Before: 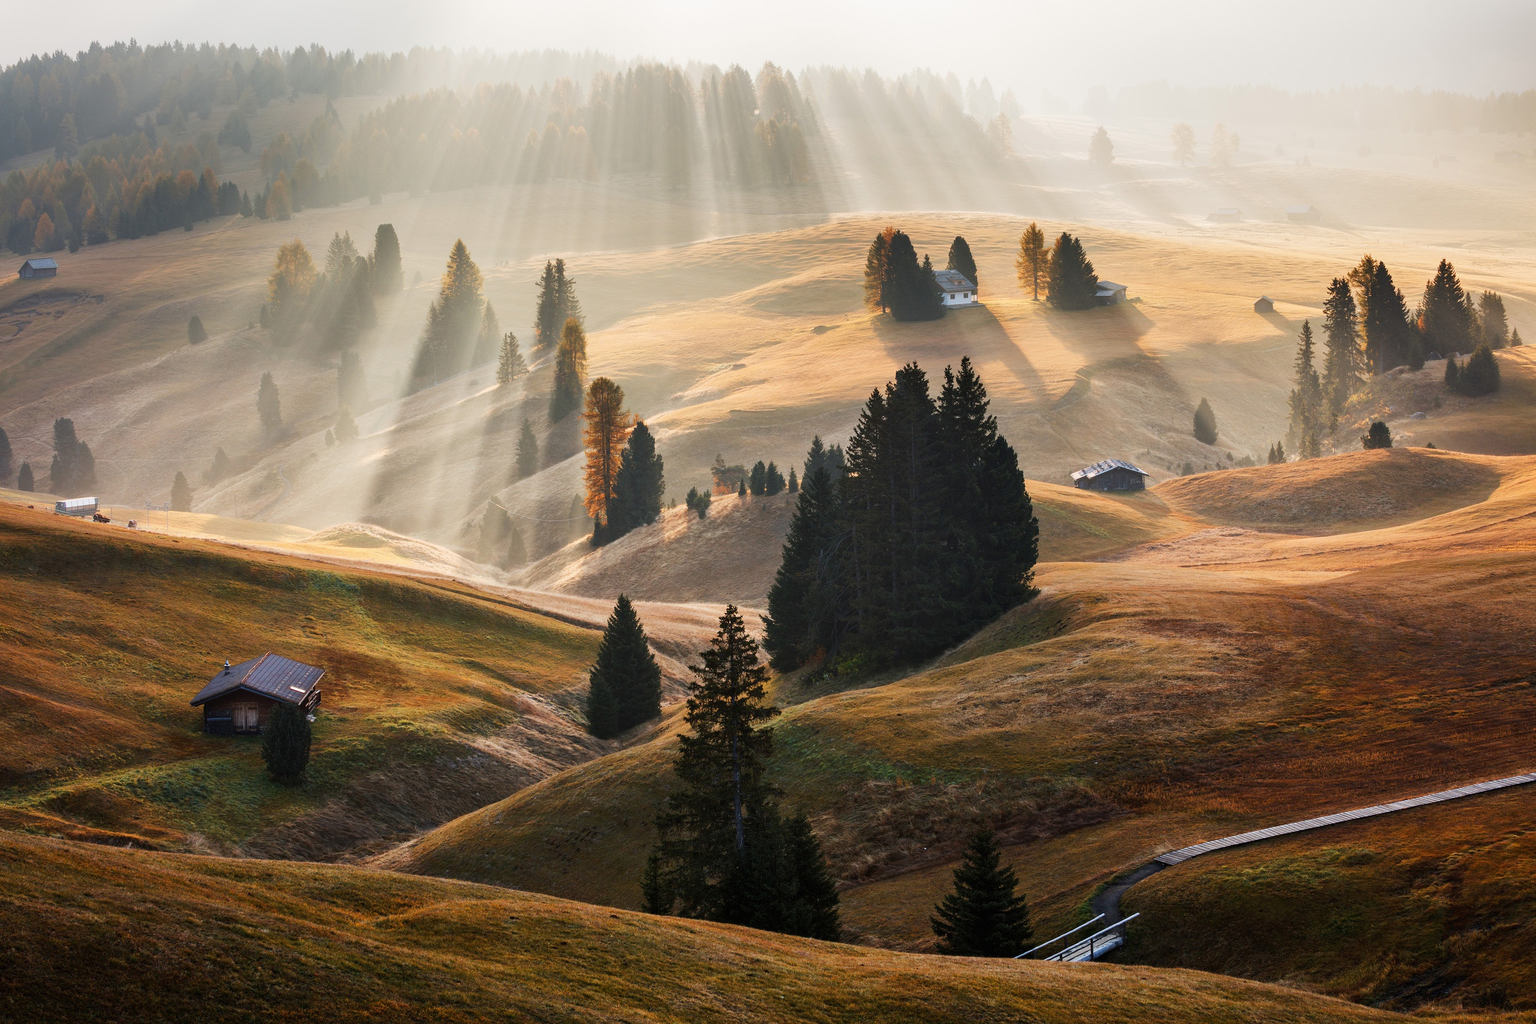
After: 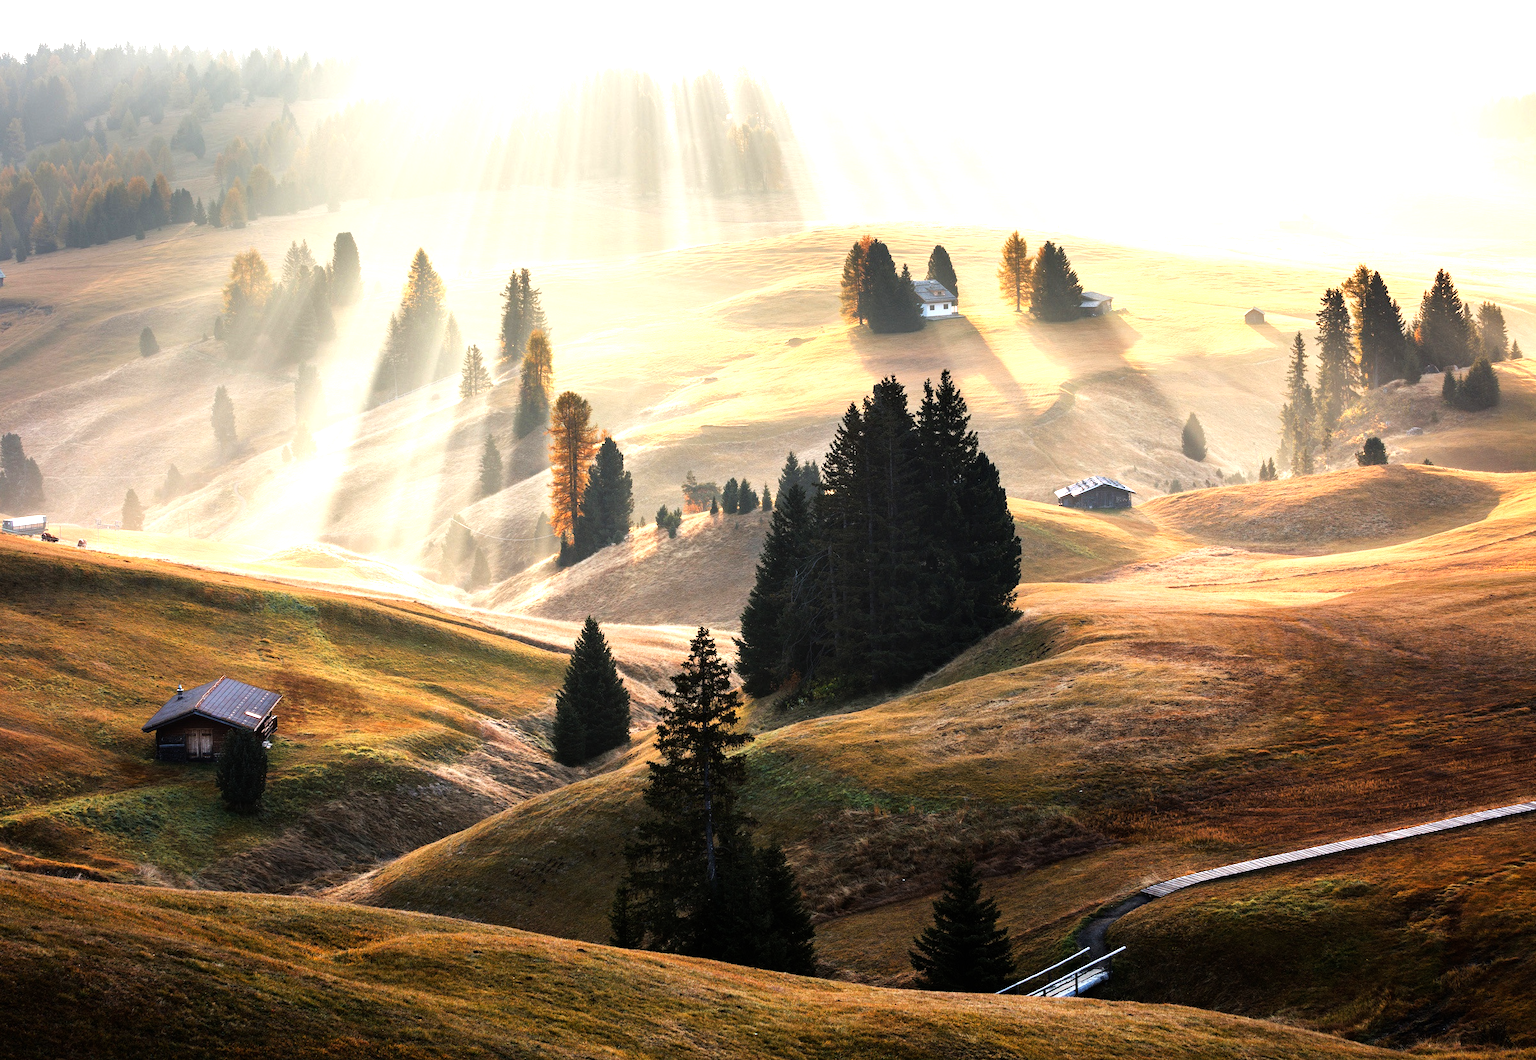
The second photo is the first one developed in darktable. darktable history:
tone equalizer: -8 EV -1.1 EV, -7 EV -0.998 EV, -6 EV -0.897 EV, -5 EV -0.599 EV, -3 EV 0.596 EV, -2 EV 0.871 EV, -1 EV 0.995 EV, +0 EV 1.08 EV
crop and rotate: left 3.518%
